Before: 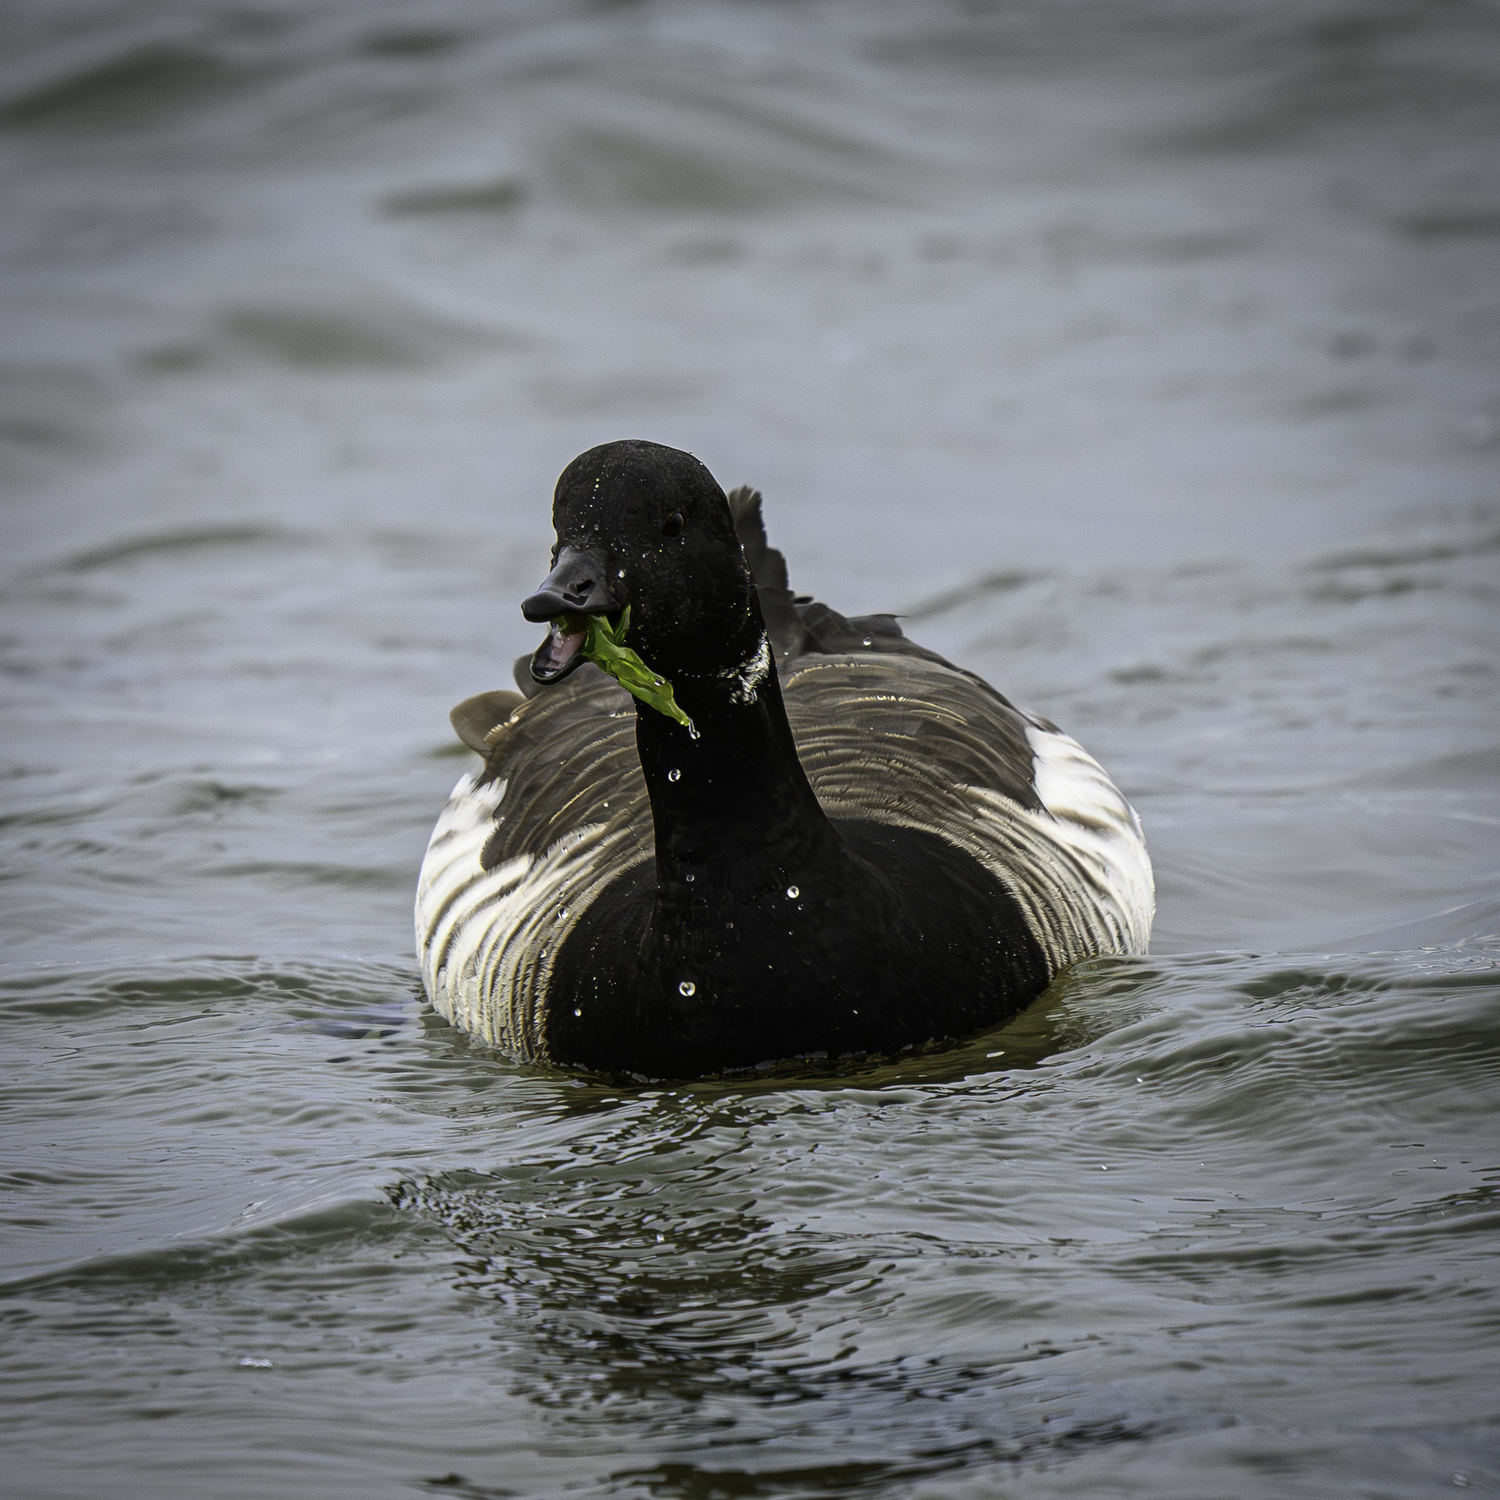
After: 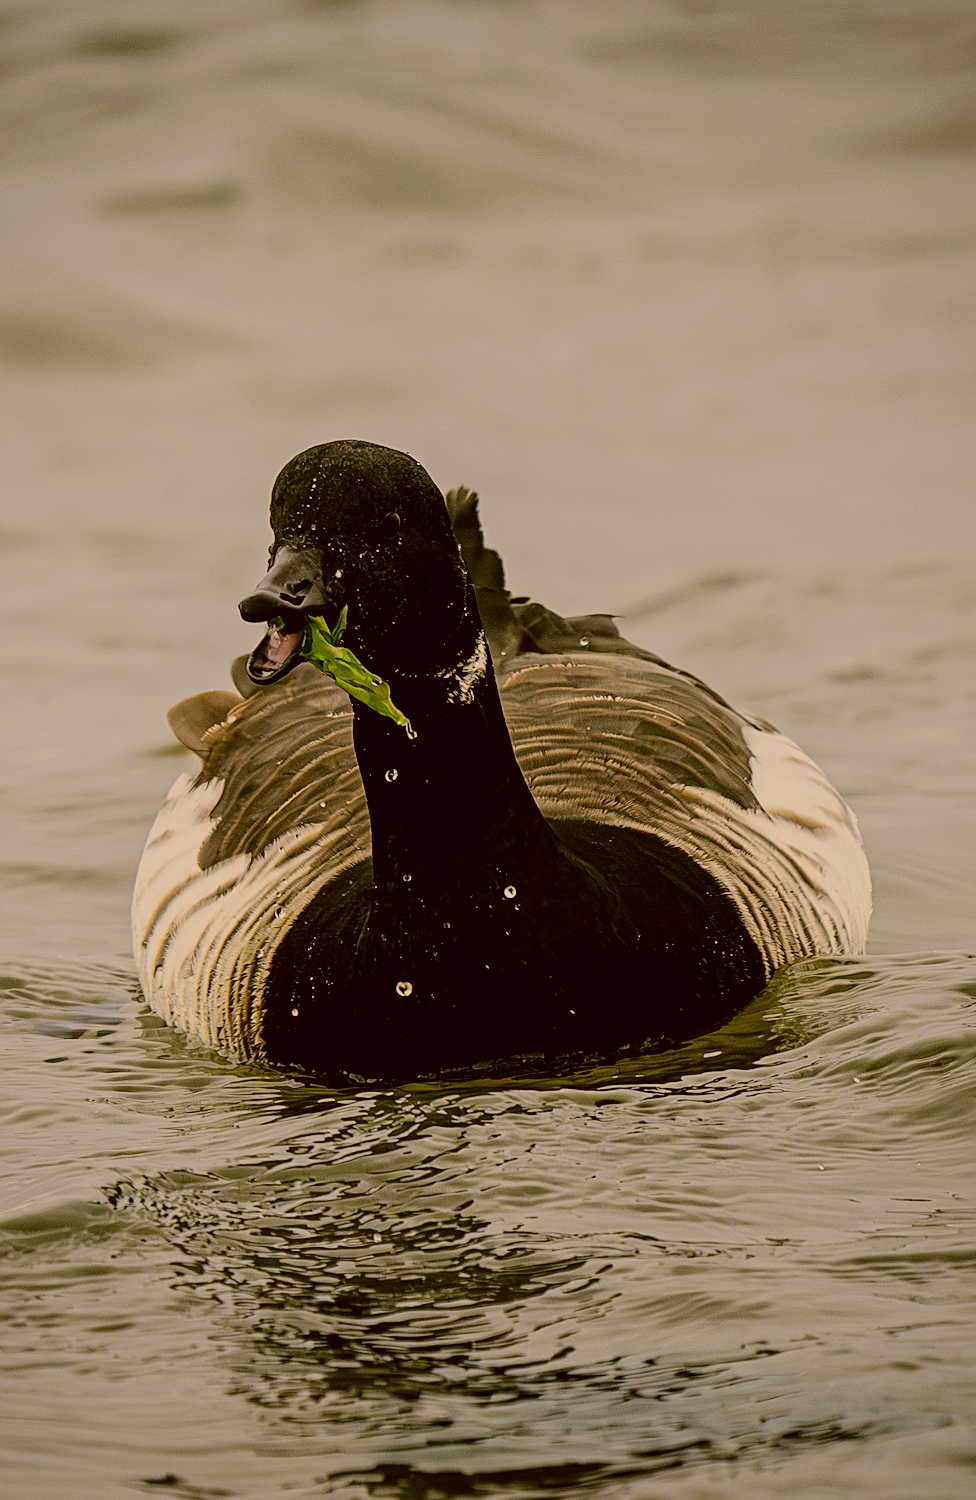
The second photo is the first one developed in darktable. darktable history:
filmic rgb: black relative exposure -6.11 EV, white relative exposure 6.97 EV, hardness 2.23
color correction: highlights a* 8.77, highlights b* 14.96, shadows a* -0.334, shadows b* 25.92
sharpen: on, module defaults
crop and rotate: left 18.891%, right 15.99%
